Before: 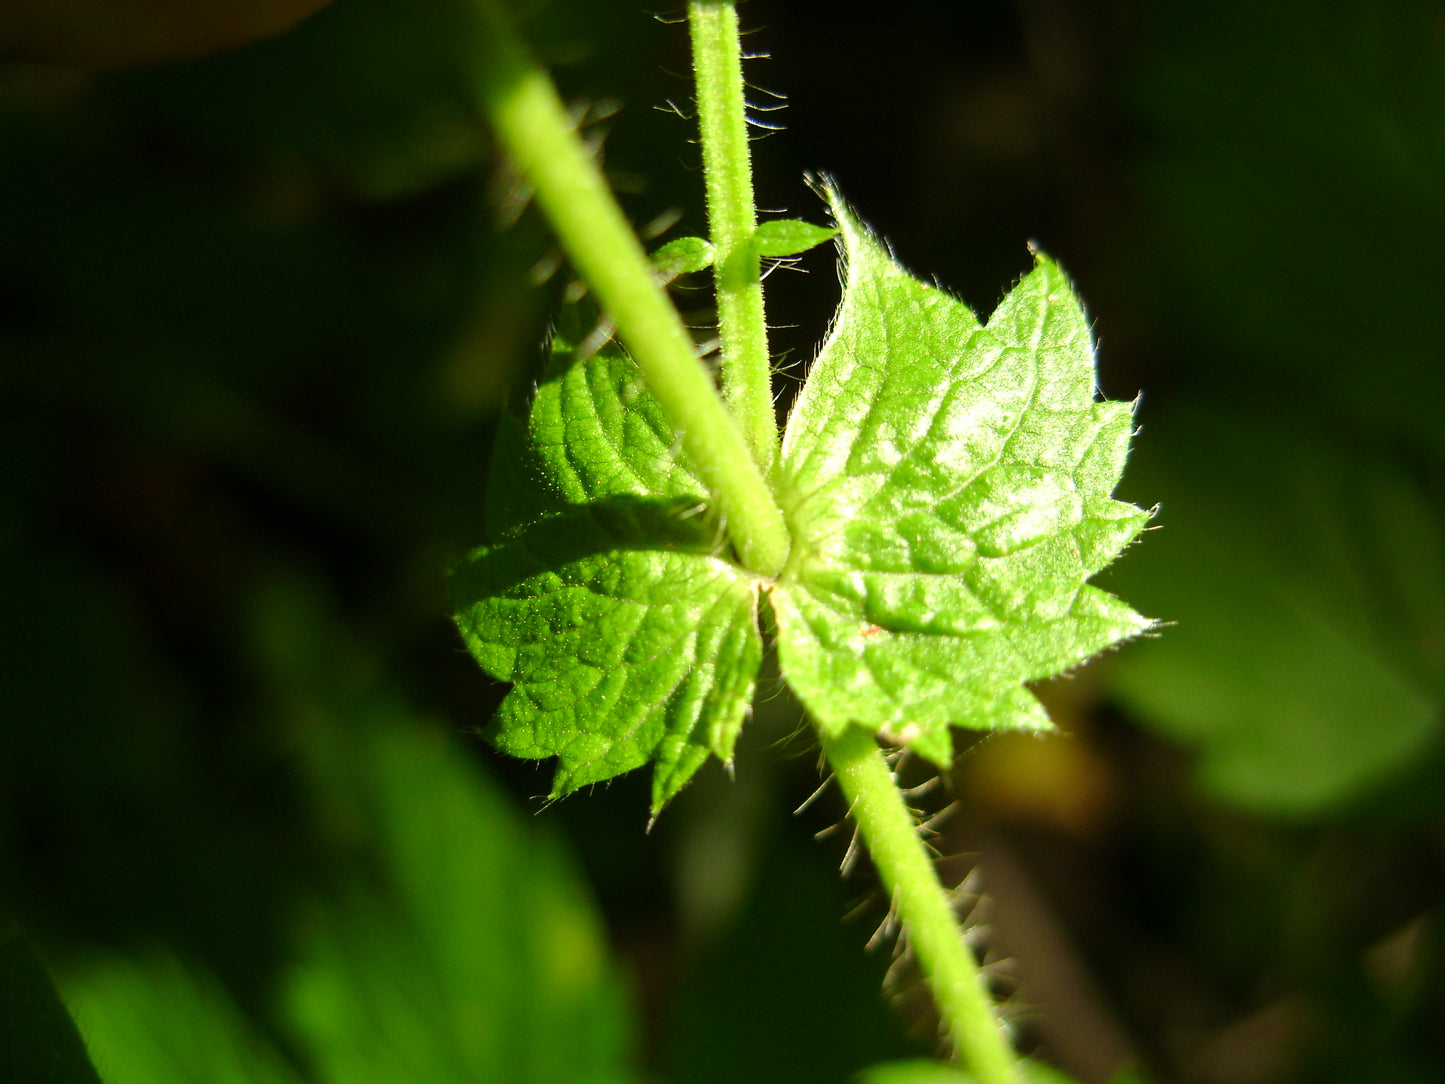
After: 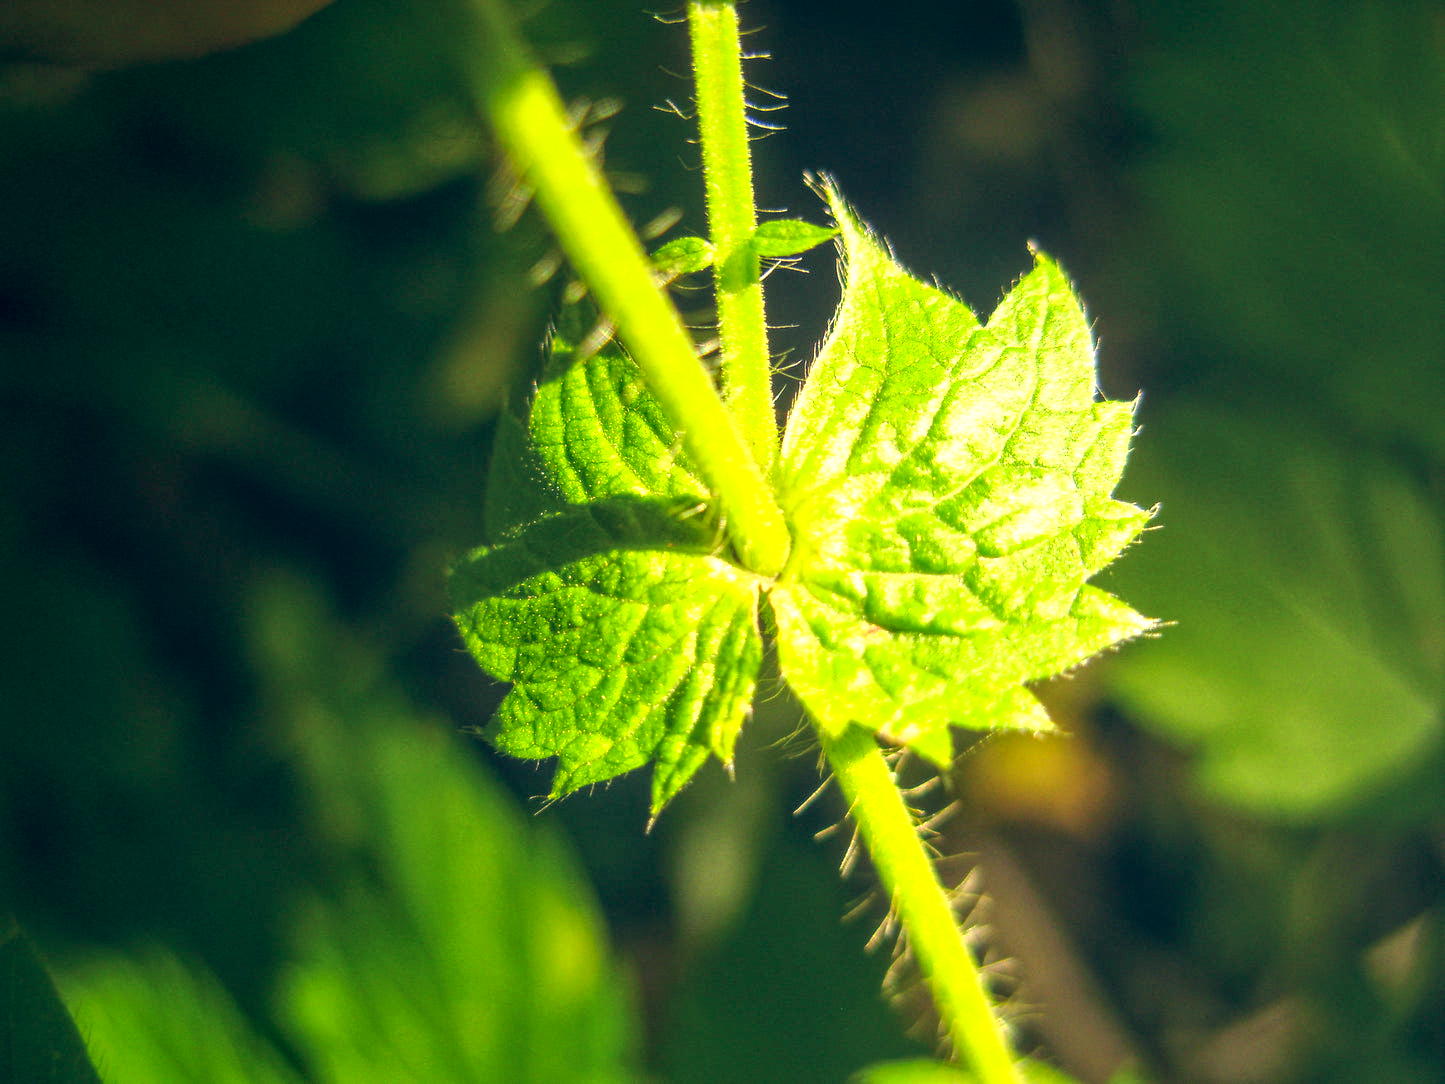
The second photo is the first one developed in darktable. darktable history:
color correction: highlights a* 10.3, highlights b* 14.76, shadows a* -10.18, shadows b* -15.04
exposure: black level correction 0, exposure 0.898 EV, compensate exposure bias true, compensate highlight preservation false
local contrast: highlights 66%, shadows 34%, detail 166%, midtone range 0.2
